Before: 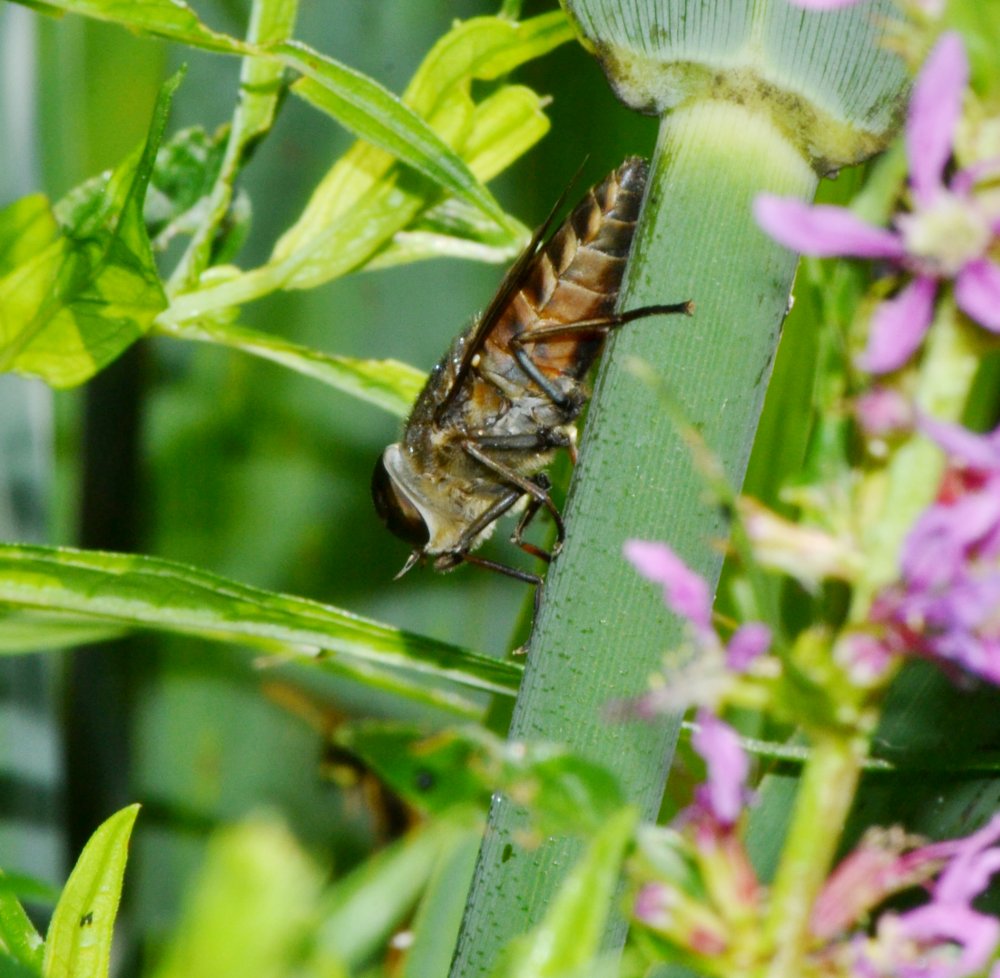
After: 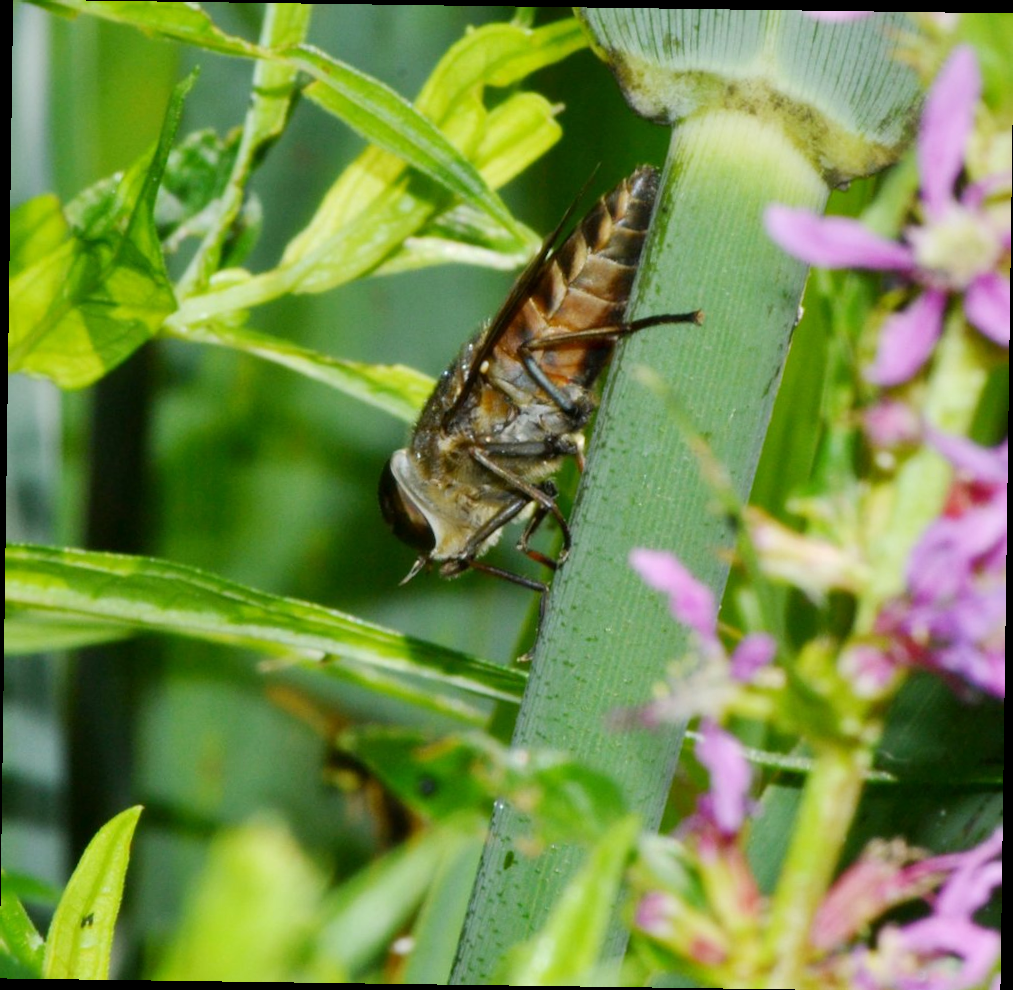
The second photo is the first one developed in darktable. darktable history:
crop: bottom 0.071%
rotate and perspective: rotation 0.8°, automatic cropping off
